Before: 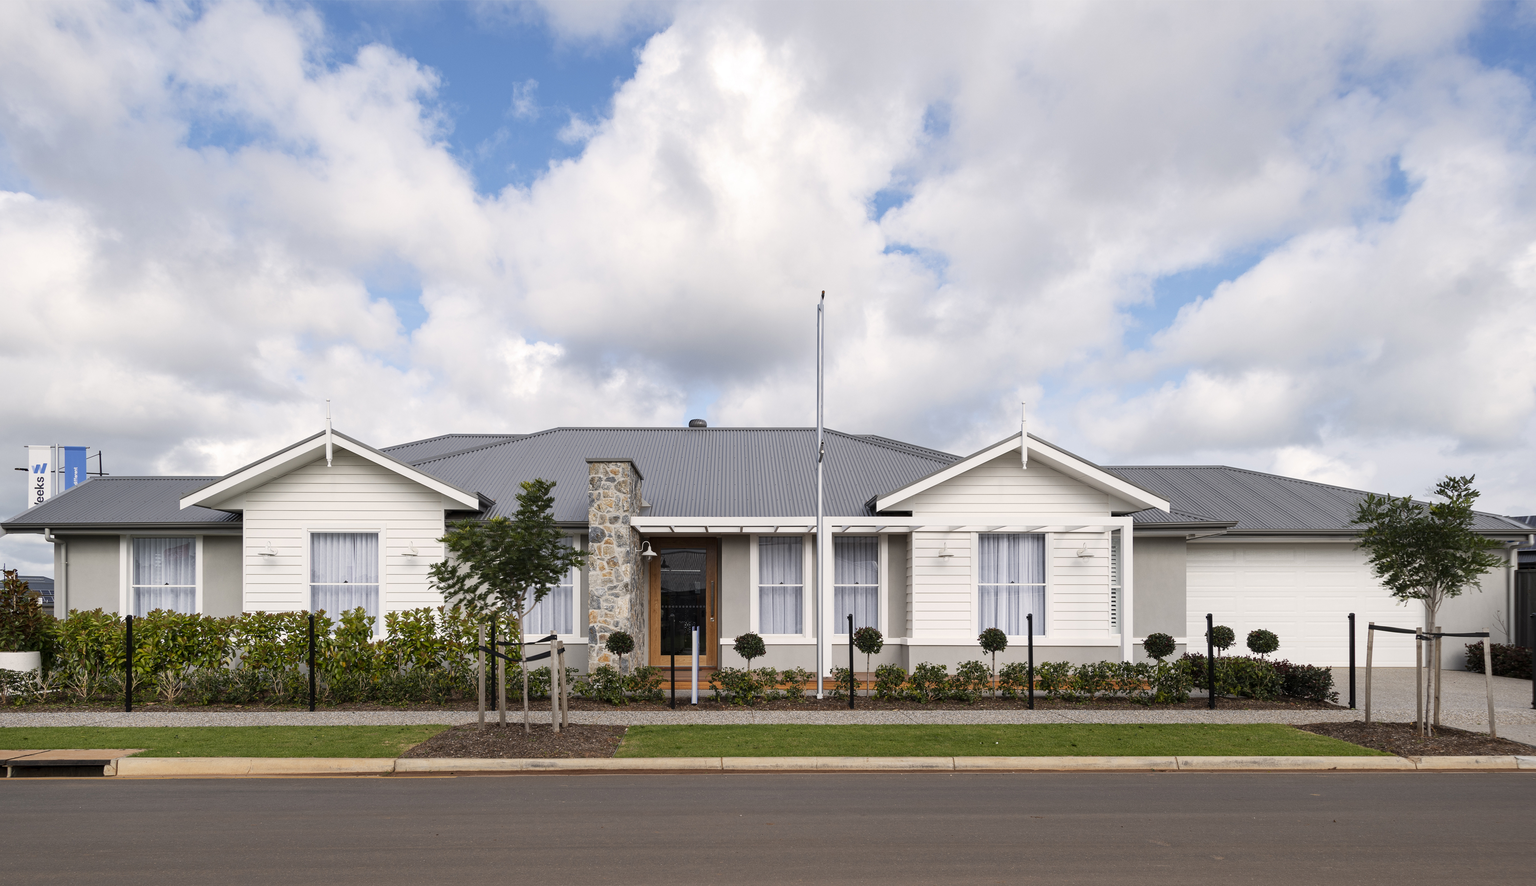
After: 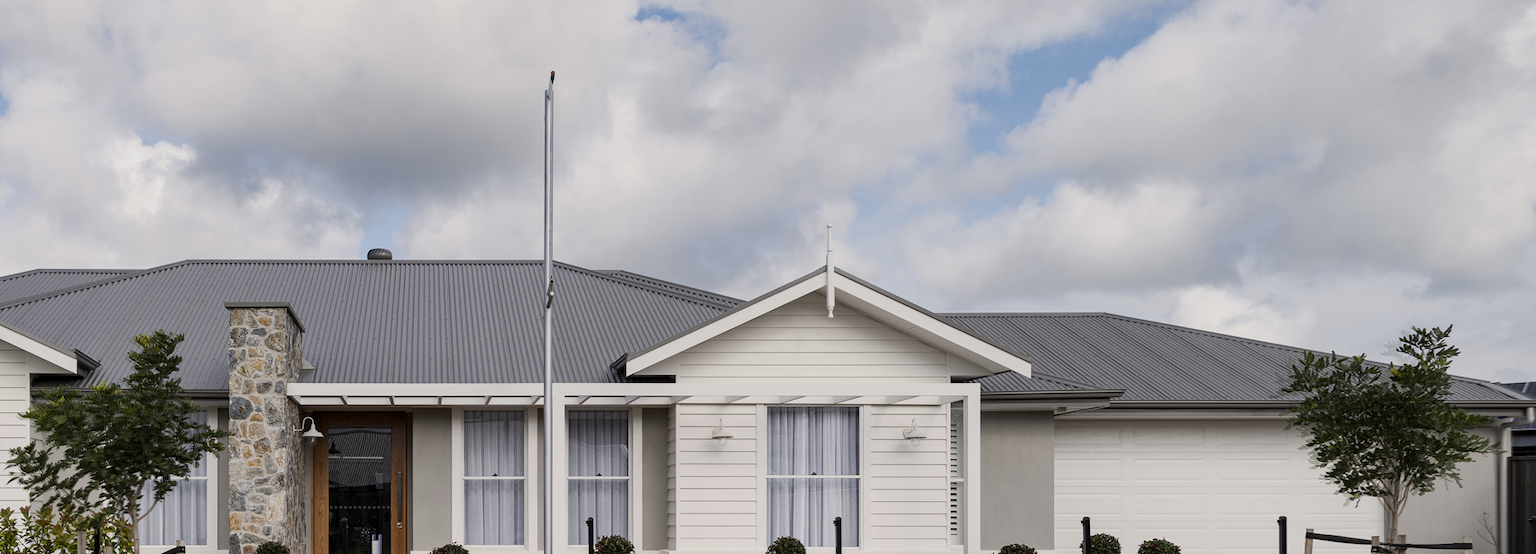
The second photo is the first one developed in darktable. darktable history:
local contrast: highlights 103%, shadows 100%, detail 119%, midtone range 0.2
crop and rotate: left 27.565%, top 27.076%, bottom 27.569%
exposure: exposure -0.414 EV, compensate highlight preservation false
